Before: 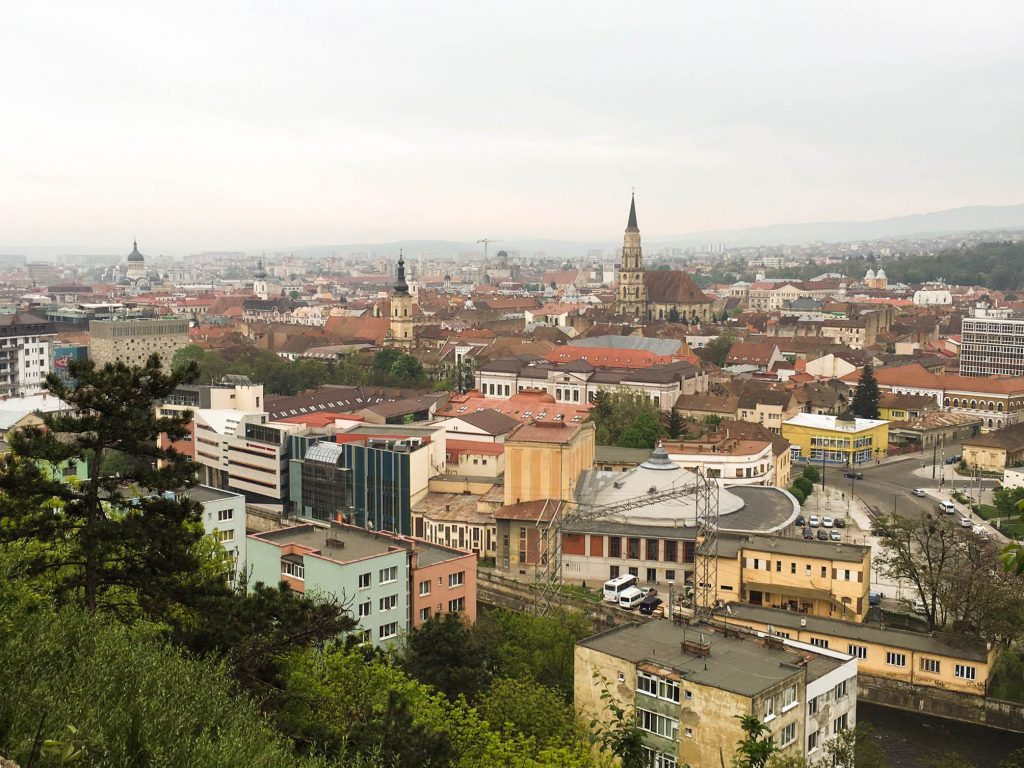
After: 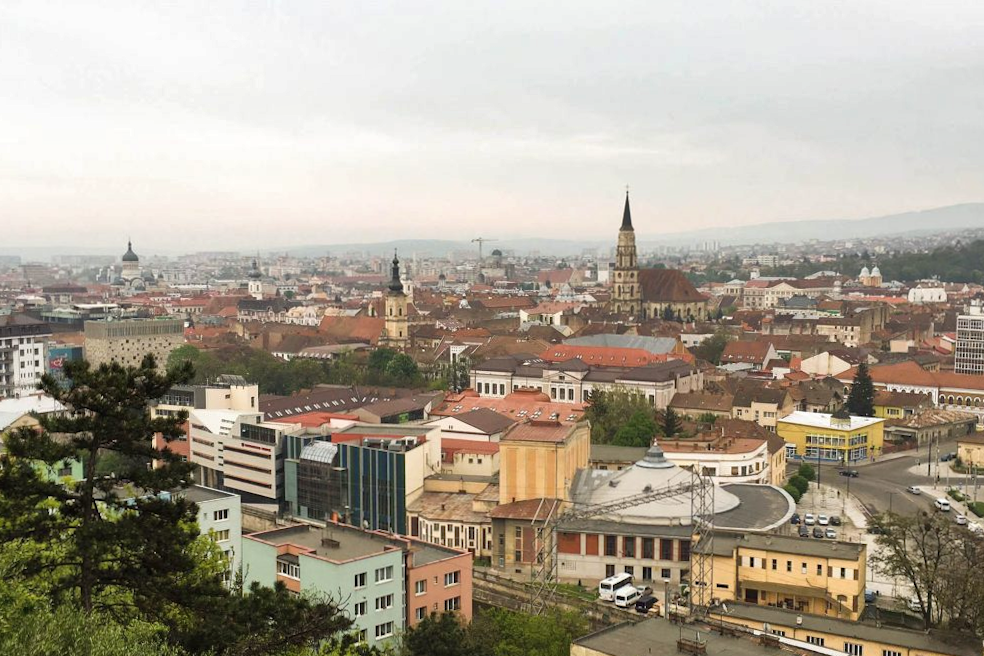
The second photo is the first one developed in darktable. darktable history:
crop and rotate: angle 0.2°, left 0.275%, right 3.127%, bottom 14.18%
shadows and highlights: soften with gaussian
